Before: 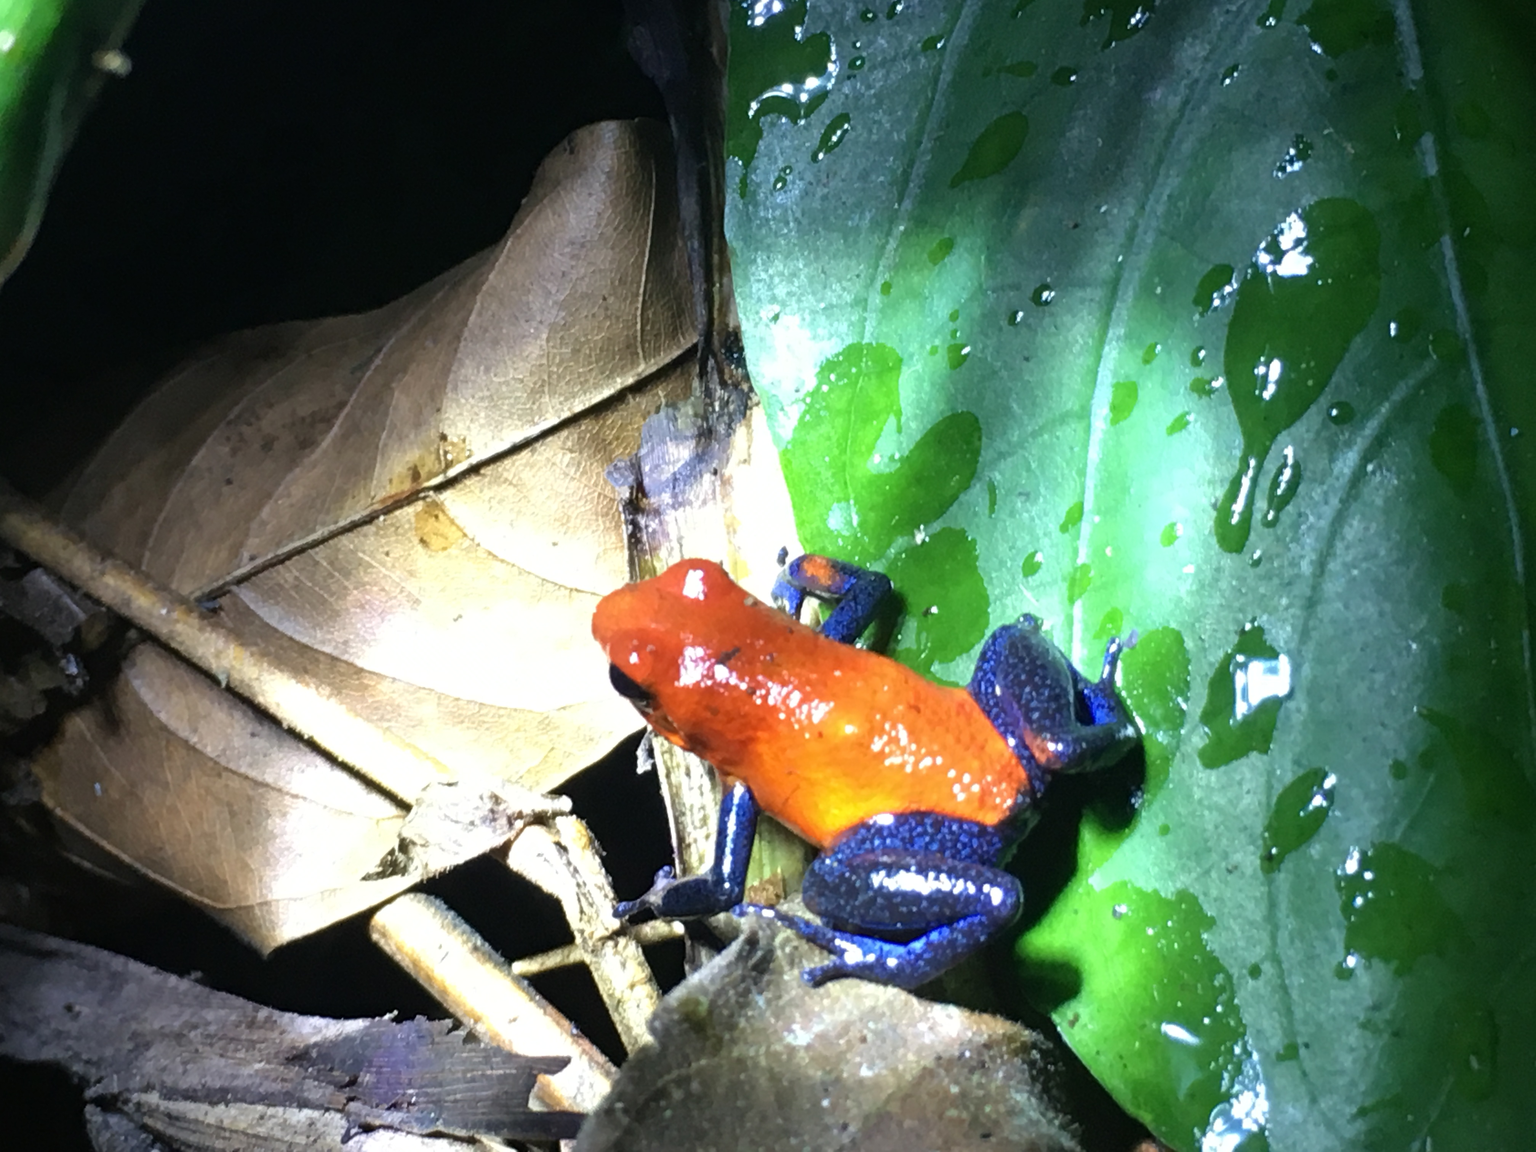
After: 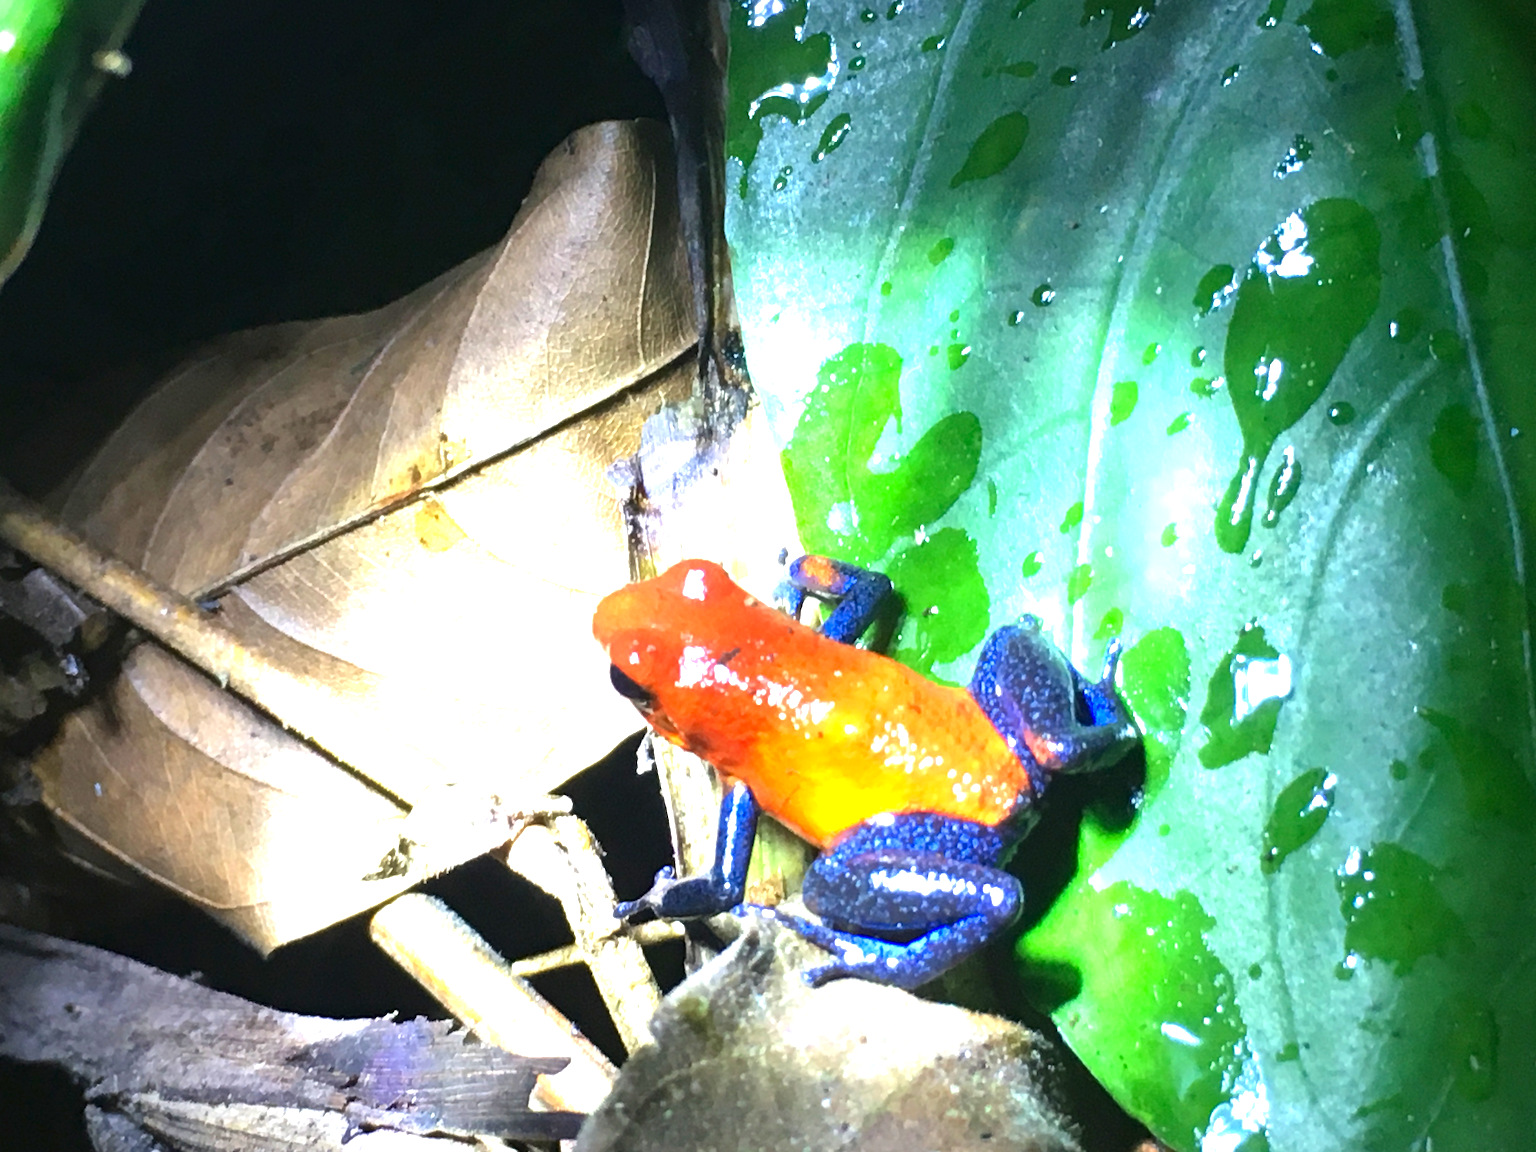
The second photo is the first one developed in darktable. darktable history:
contrast brightness saturation: contrast 0.043, saturation 0.157
exposure: black level correction 0, exposure 1.199 EV, compensate highlight preservation false
